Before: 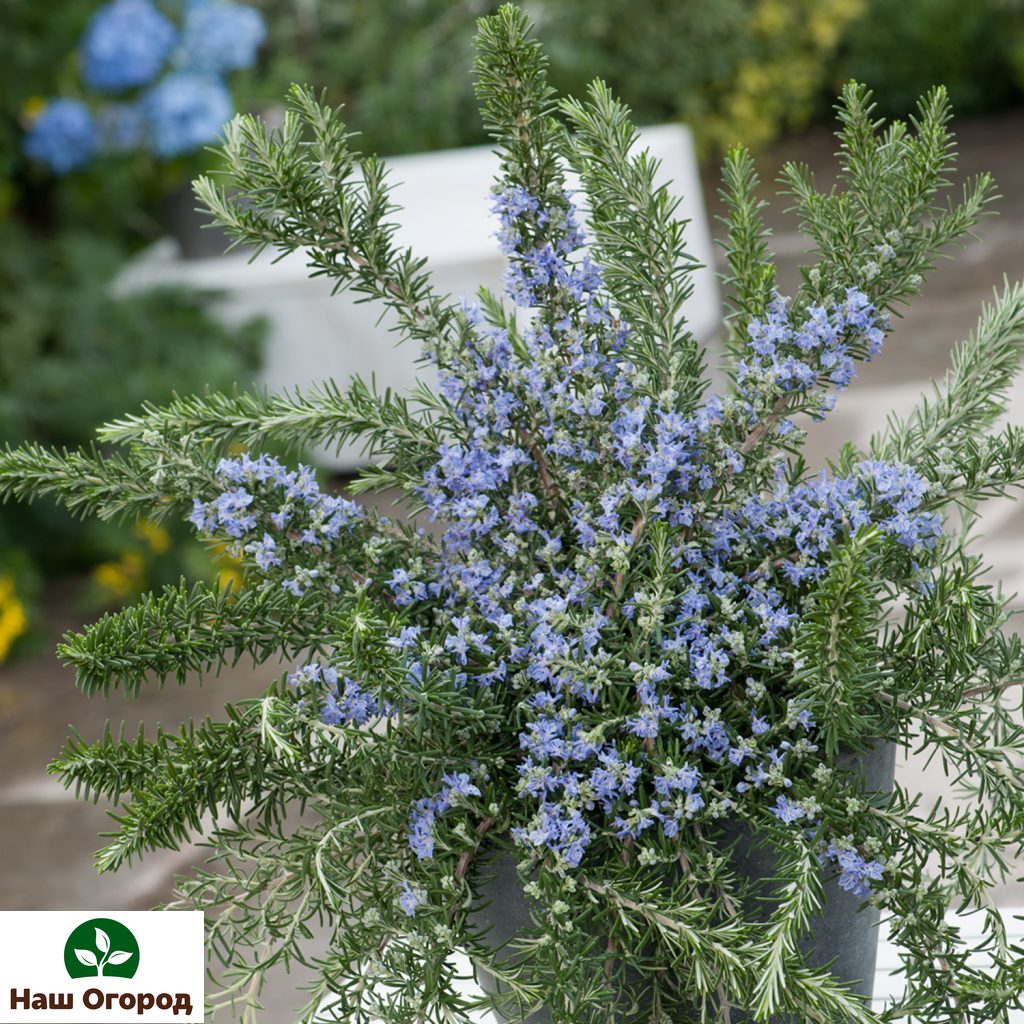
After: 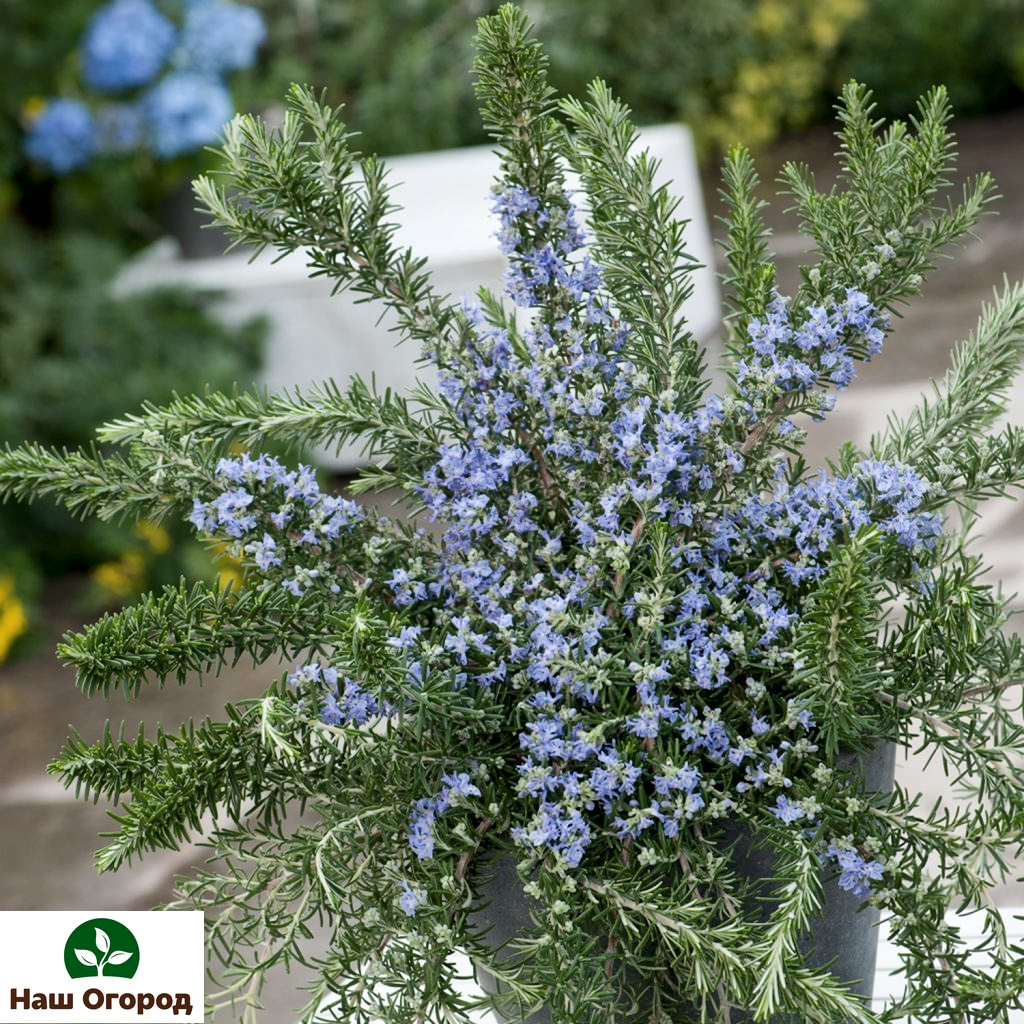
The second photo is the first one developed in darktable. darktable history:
local contrast: mode bilateral grid, contrast 20, coarseness 50, detail 140%, midtone range 0.2
exposure: compensate highlight preservation false
